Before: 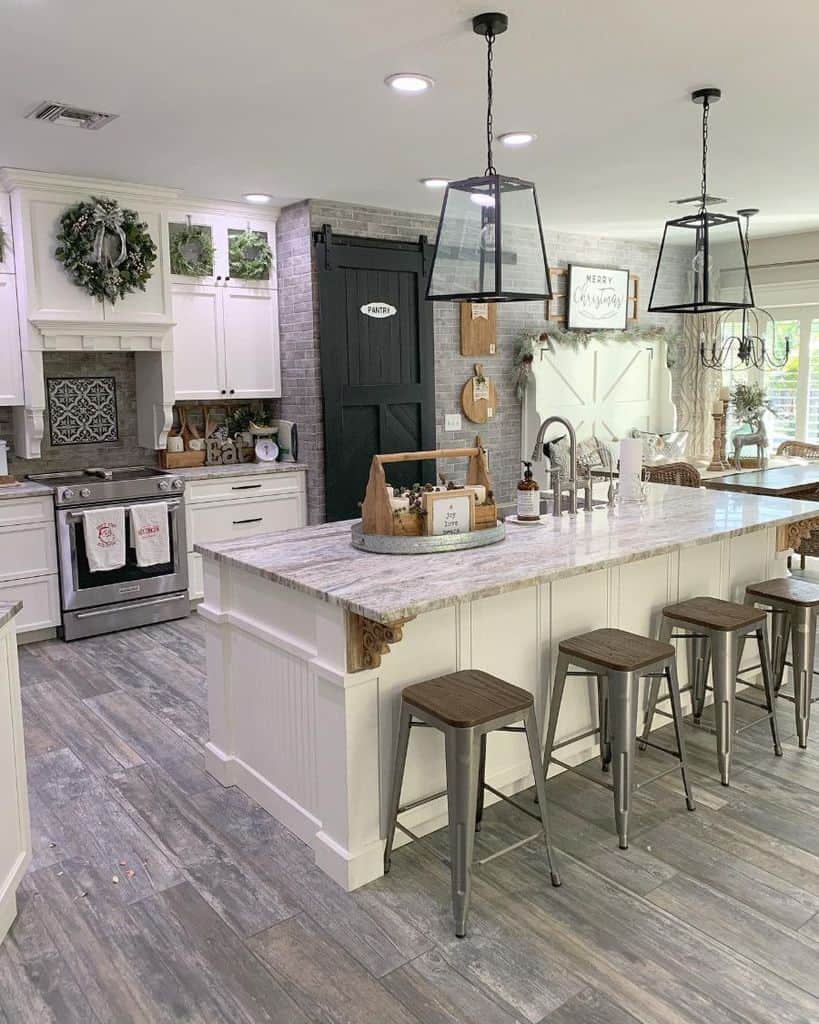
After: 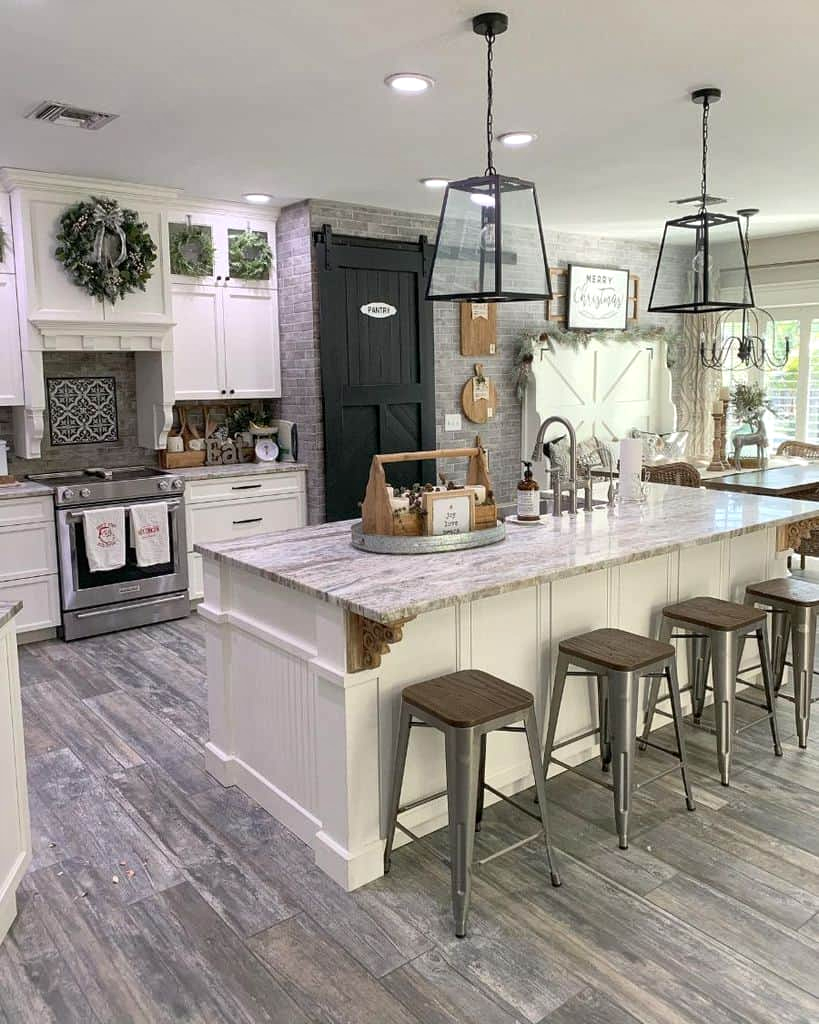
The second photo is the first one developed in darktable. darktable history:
local contrast: mode bilateral grid, contrast 19, coarseness 49, detail 132%, midtone range 0.2
